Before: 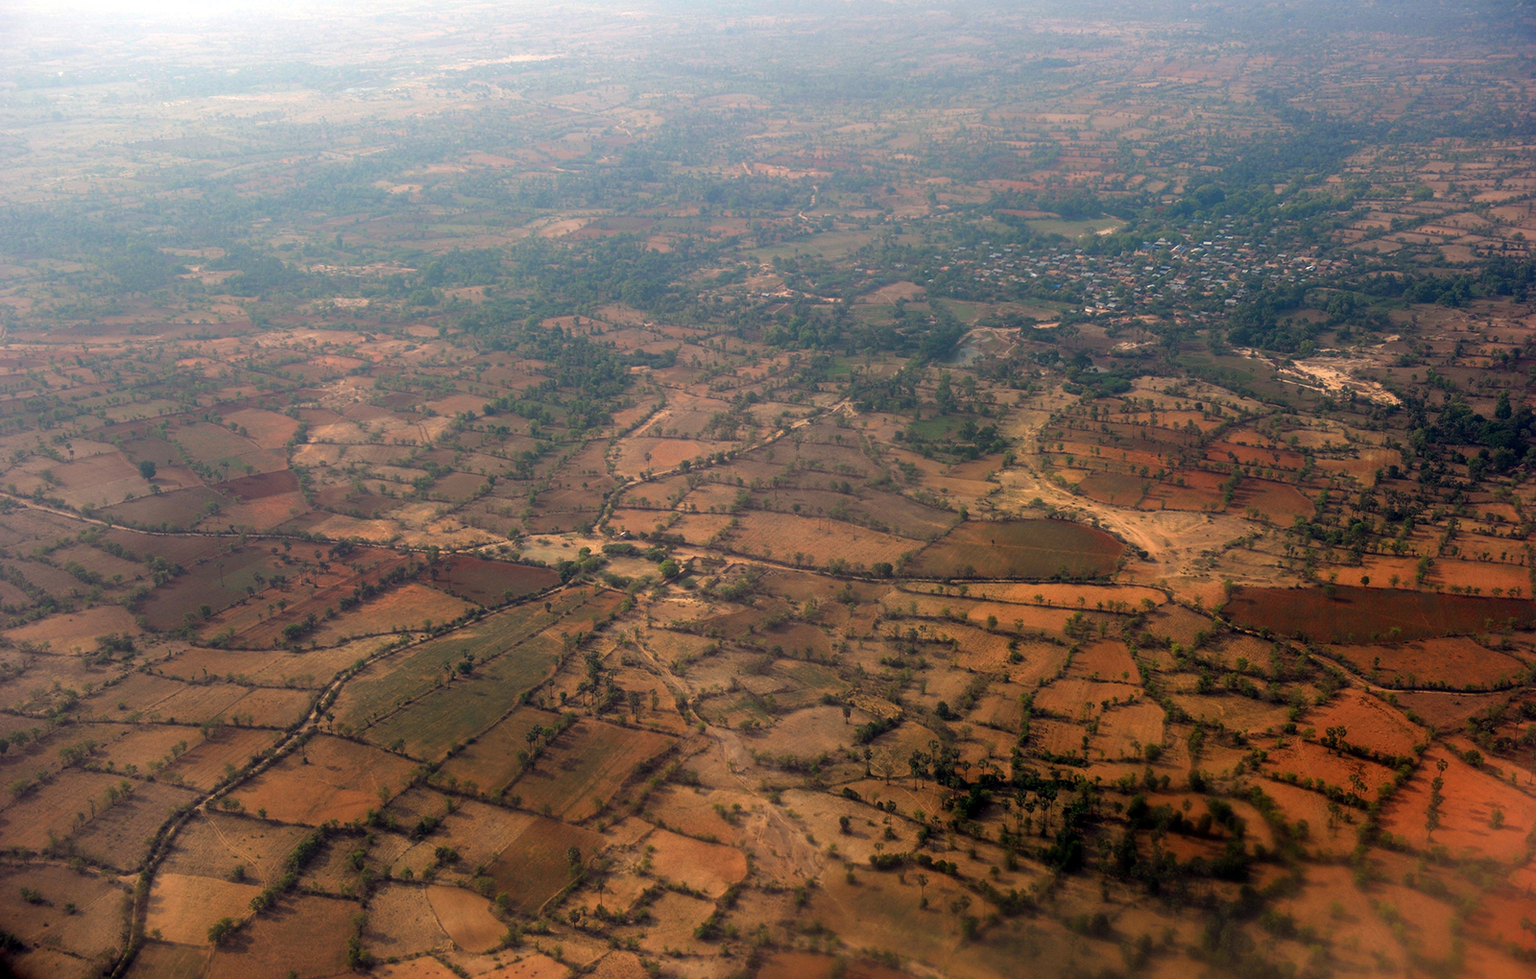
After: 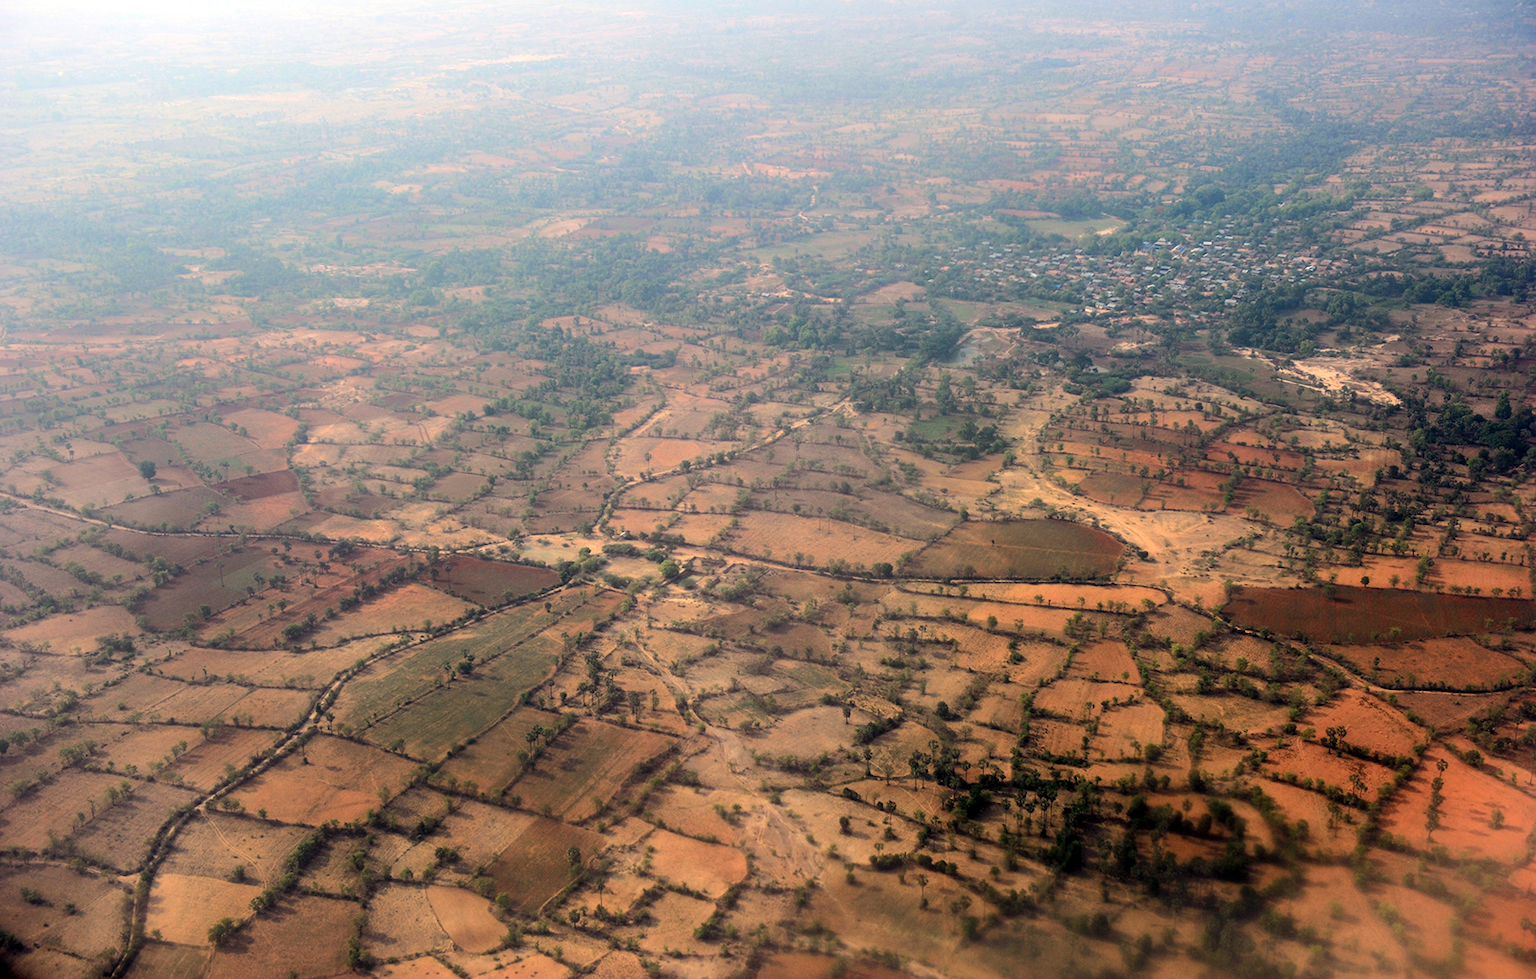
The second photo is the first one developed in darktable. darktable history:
tone curve: curves: ch0 [(0, 0) (0.003, 0.003) (0.011, 0.014) (0.025, 0.031) (0.044, 0.055) (0.069, 0.086) (0.1, 0.124) (0.136, 0.168) (0.177, 0.22) (0.224, 0.278) (0.277, 0.344) (0.335, 0.426) (0.399, 0.515) (0.468, 0.597) (0.543, 0.672) (0.623, 0.746) (0.709, 0.815) (0.801, 0.881) (0.898, 0.939) (1, 1)], color space Lab, independent channels, preserve colors none
